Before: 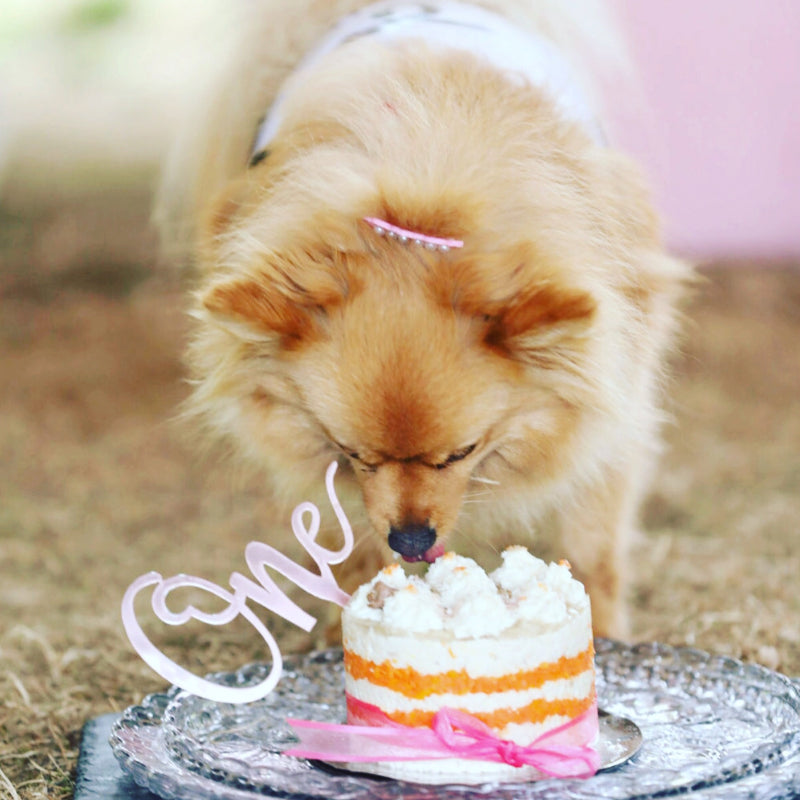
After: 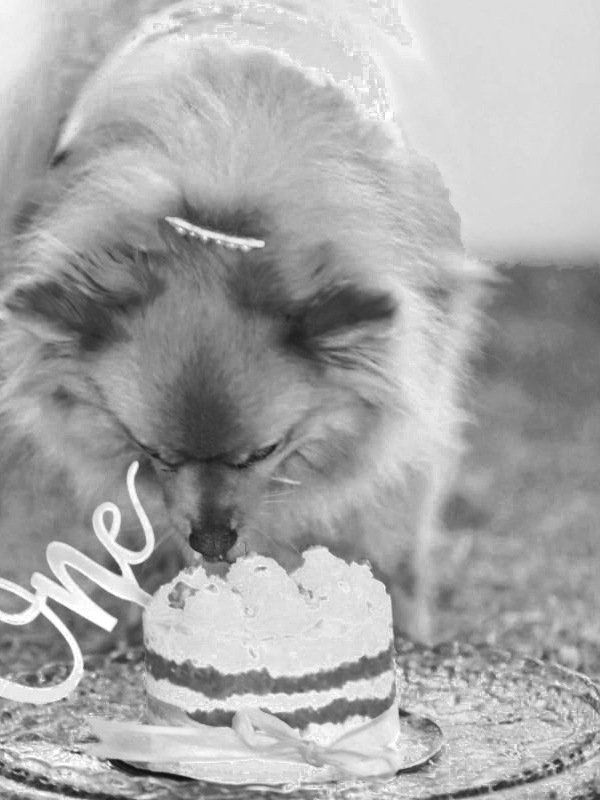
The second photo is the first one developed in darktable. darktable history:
color zones: curves: ch0 [(0.002, 0.589) (0.107, 0.484) (0.146, 0.249) (0.217, 0.352) (0.309, 0.525) (0.39, 0.404) (0.455, 0.169) (0.597, 0.055) (0.724, 0.212) (0.775, 0.691) (0.869, 0.571) (1, 0.587)]; ch1 [(0, 0) (0.143, 0) (0.286, 0) (0.429, 0) (0.571, 0) (0.714, 0) (0.857, 0)]
crop and rotate: left 24.988%
